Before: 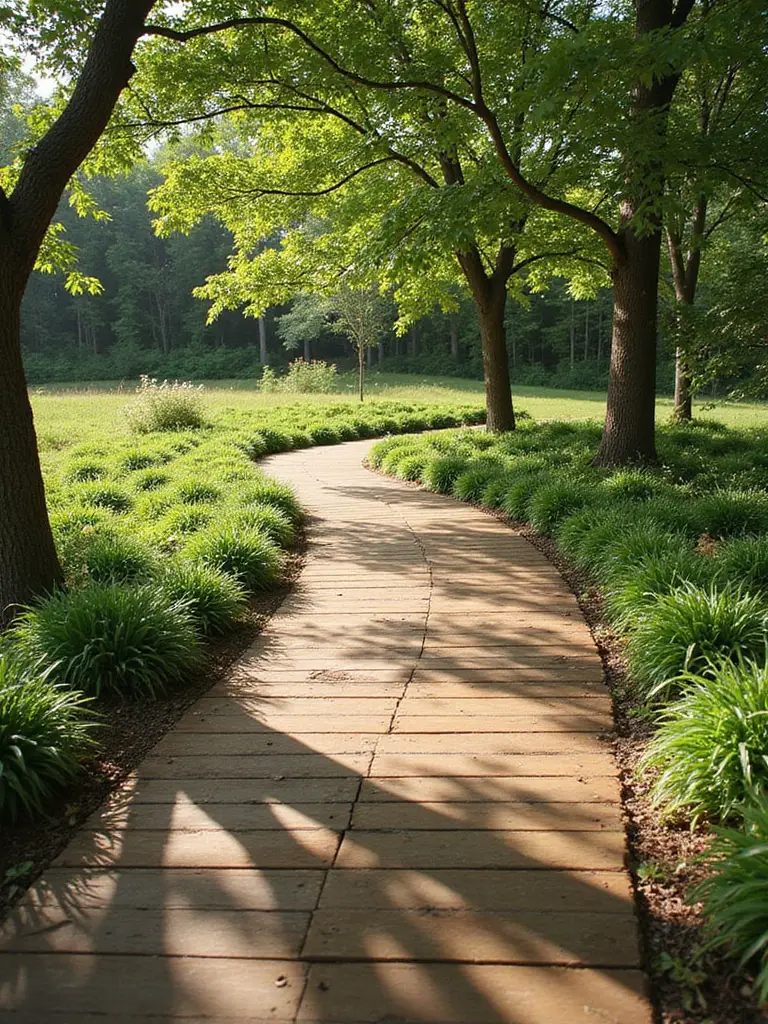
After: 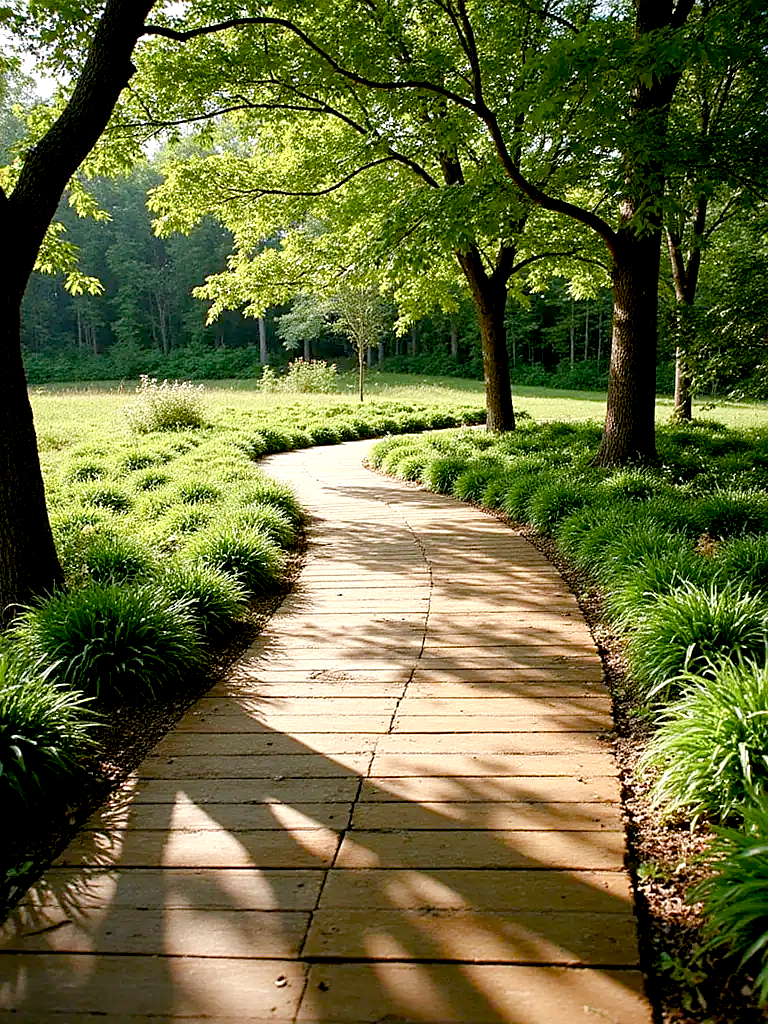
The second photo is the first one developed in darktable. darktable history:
sharpen: on, module defaults
color balance rgb: perceptual saturation grading › global saturation 20%, perceptual saturation grading › highlights -50%, perceptual saturation grading › shadows 30%, perceptual brilliance grading › global brilliance 10%, perceptual brilliance grading › shadows 15%
exposure: black level correction 0.016, exposure -0.009 EV, compensate highlight preservation false
